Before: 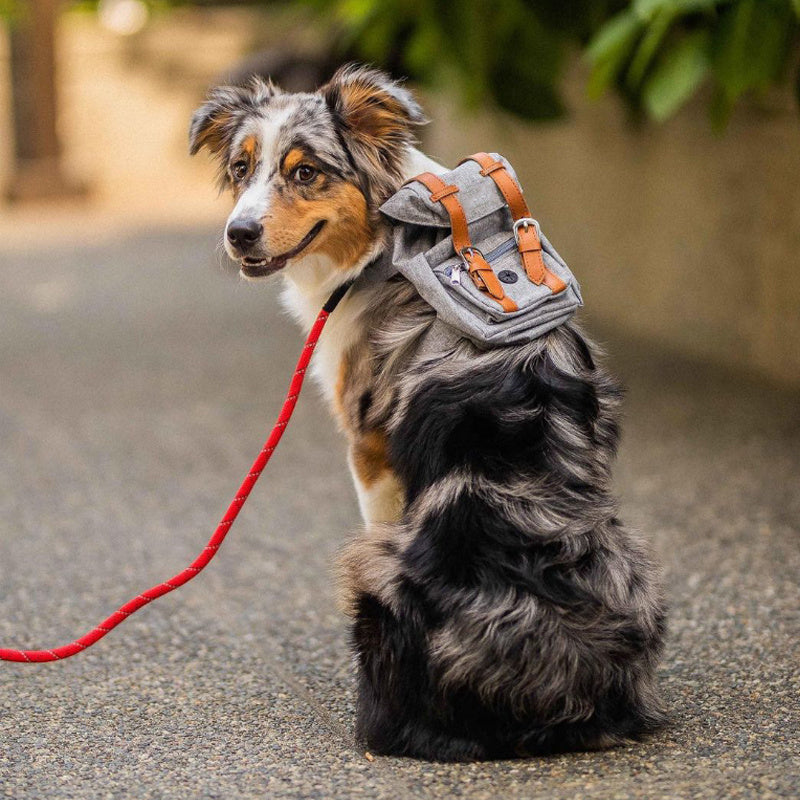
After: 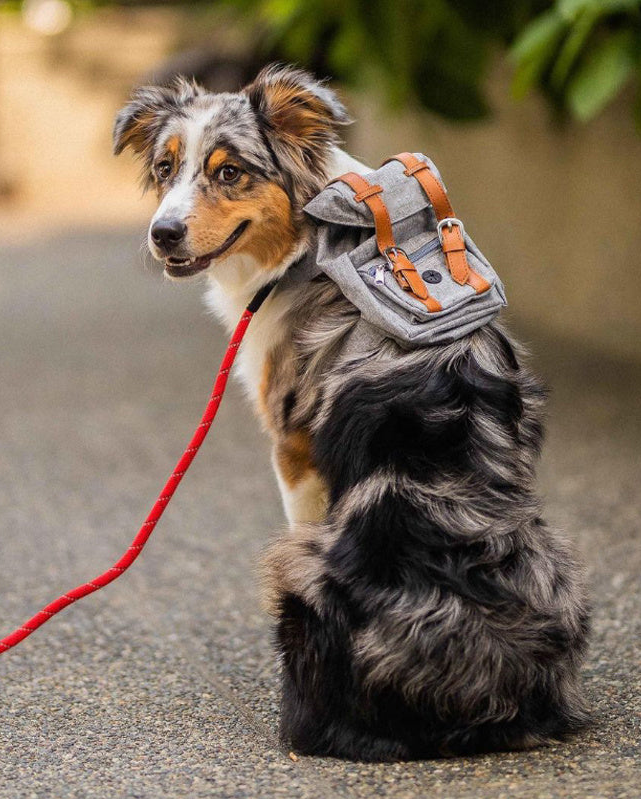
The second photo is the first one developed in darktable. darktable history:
crop and rotate: left 9.567%, right 10.187%
